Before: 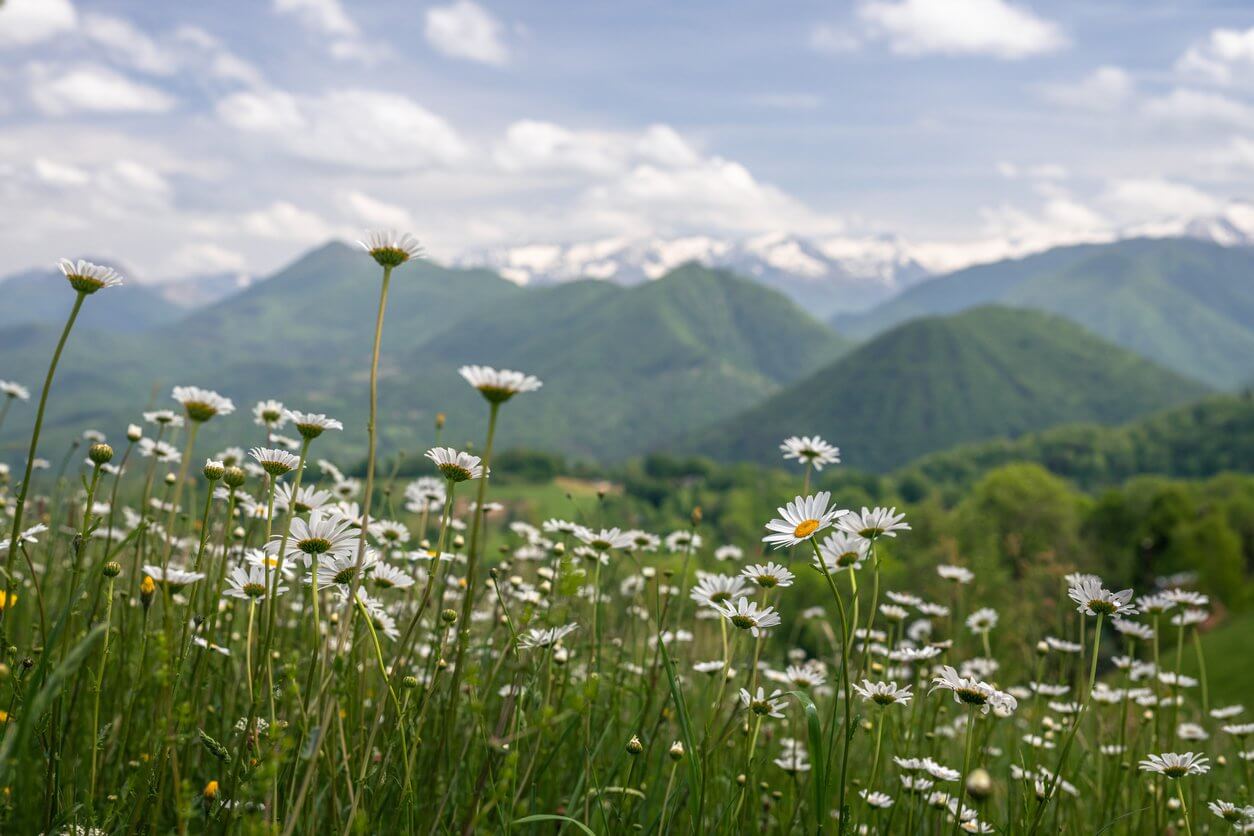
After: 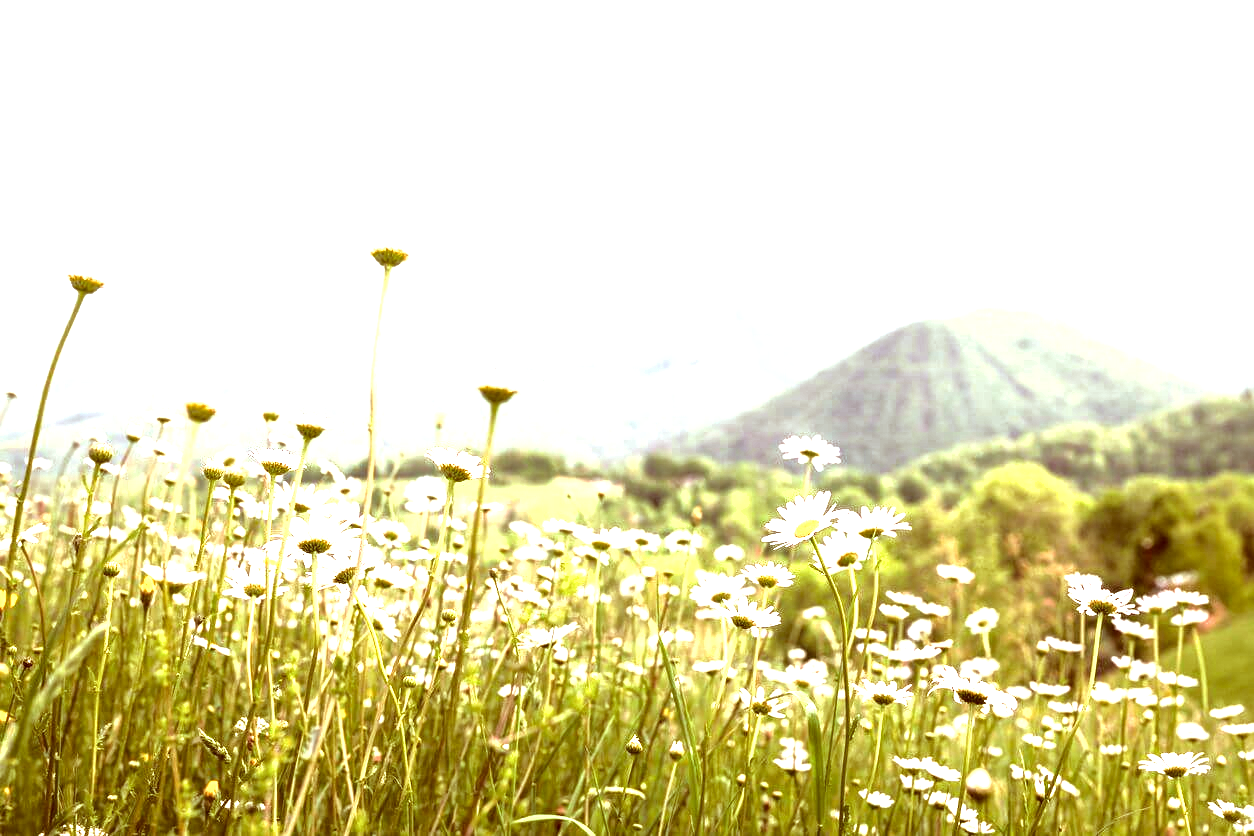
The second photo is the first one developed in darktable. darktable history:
tone equalizer: -8 EV -0.781 EV, -7 EV -0.702 EV, -6 EV -0.56 EV, -5 EV -0.395 EV, -3 EV 0.405 EV, -2 EV 0.6 EV, -1 EV 0.7 EV, +0 EV 0.756 EV, edges refinement/feathering 500, mask exposure compensation -1.57 EV, preserve details no
shadows and highlights: shadows -20.23, white point adjustment -2.07, highlights -34.93
color correction: highlights a* 9.23, highlights b* 8.86, shadows a* 39.4, shadows b* 39.77, saturation 0.776
exposure: black level correction 0, exposure 2.134 EV, compensate highlight preservation false
